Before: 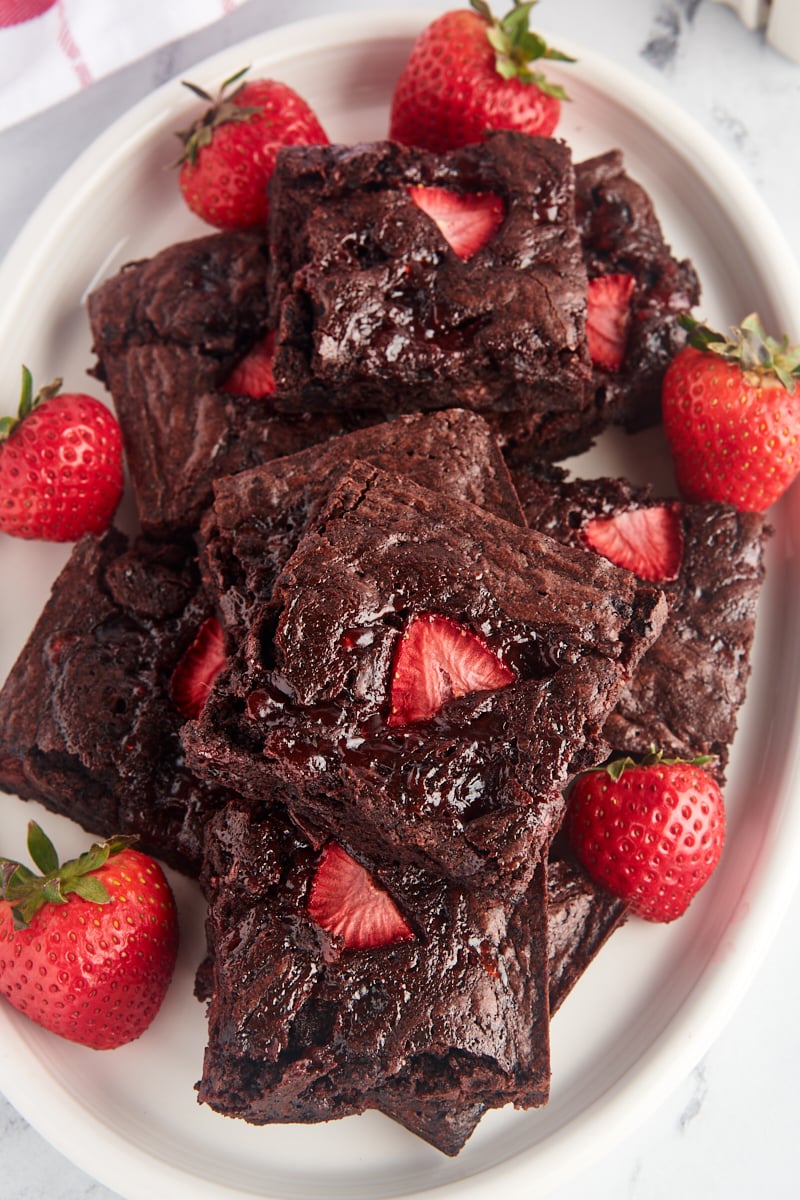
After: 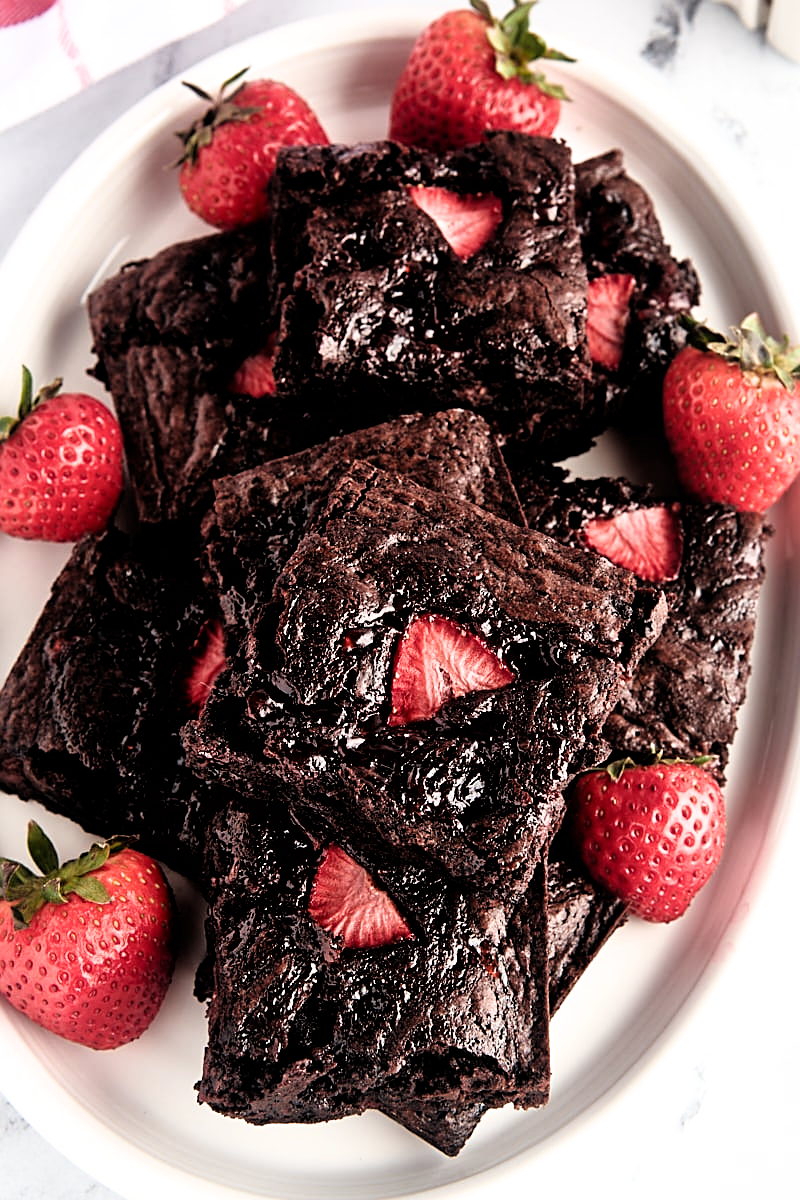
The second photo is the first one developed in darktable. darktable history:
sharpen: on, module defaults
filmic rgb: black relative exposure -3.56 EV, white relative exposure 2.26 EV, hardness 3.41, color science v6 (2022)
